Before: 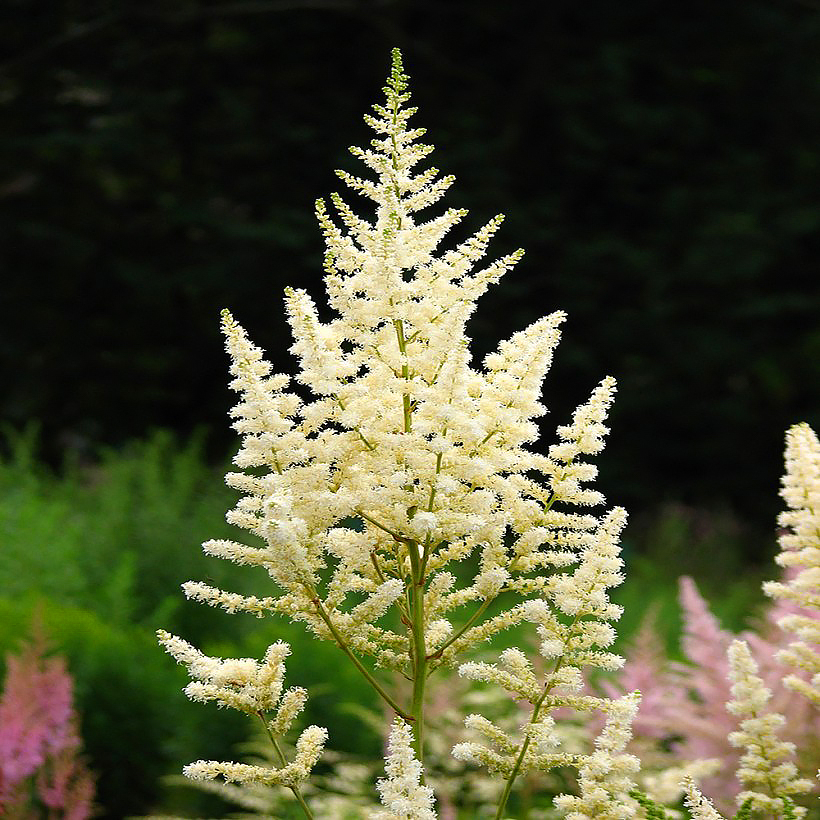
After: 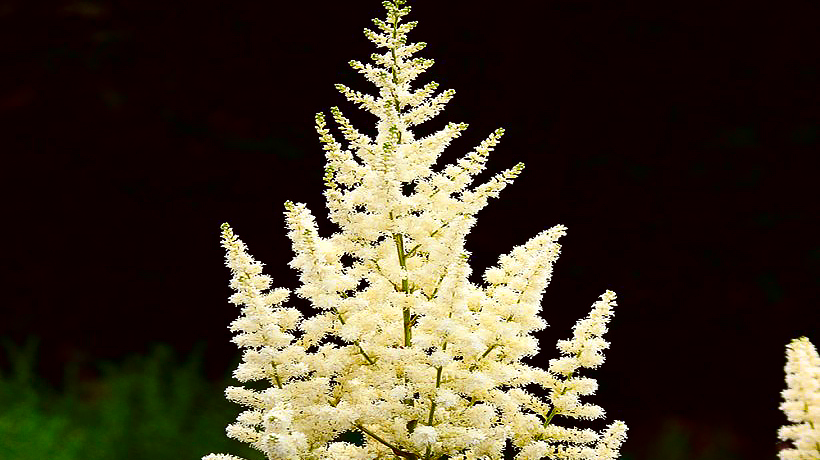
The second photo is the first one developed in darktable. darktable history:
contrast brightness saturation: contrast 0.24, brightness -0.24, saturation 0.14
color balance: mode lift, gamma, gain (sRGB), lift [1, 1.049, 1, 1]
crop and rotate: top 10.605%, bottom 33.274%
